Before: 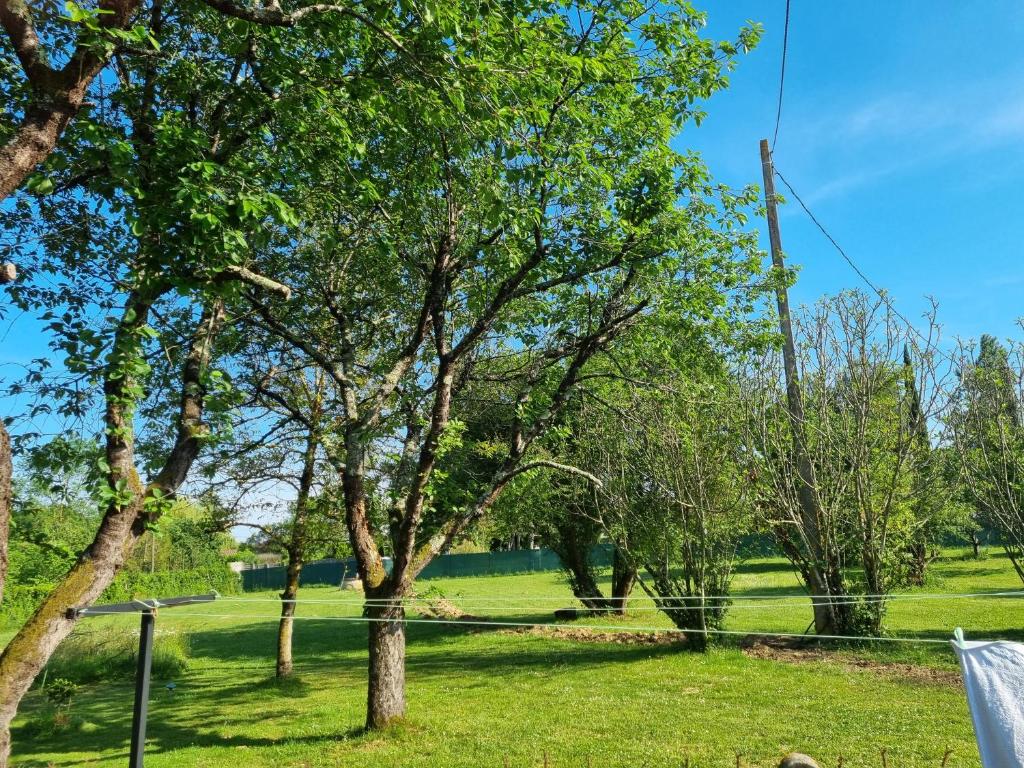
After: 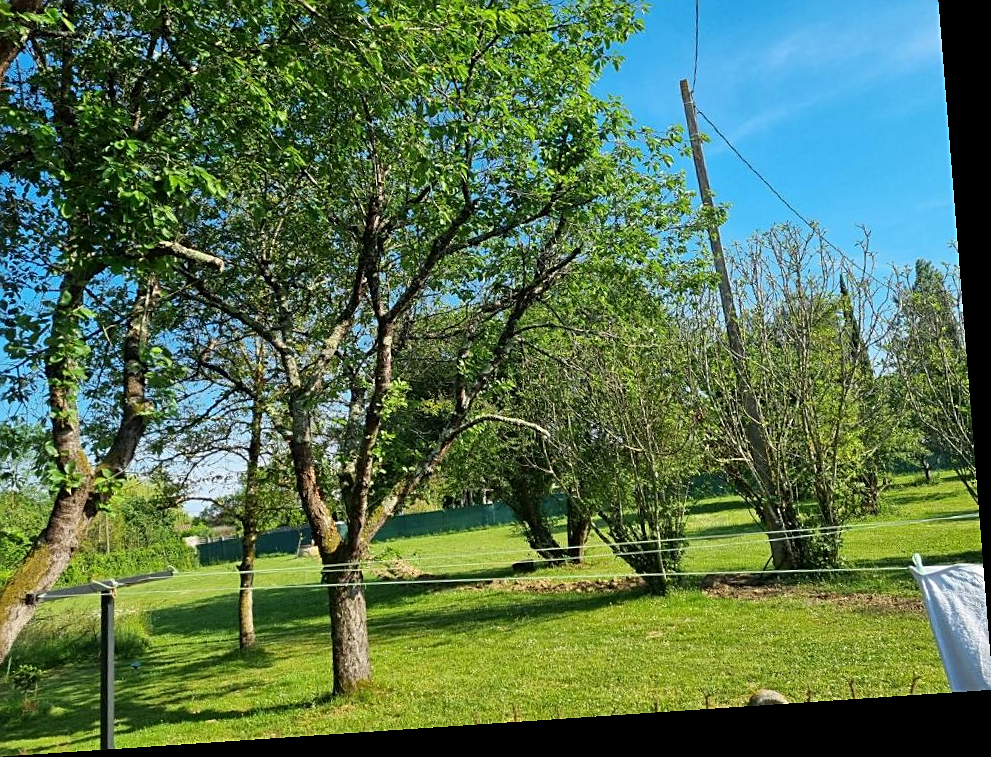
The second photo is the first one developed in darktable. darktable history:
exposure: exposure -0.048 EV, compensate highlight preservation false
sharpen: on, module defaults
crop and rotate: left 8.262%, top 9.226%
rotate and perspective: rotation -4.2°, shear 0.006, automatic cropping off
